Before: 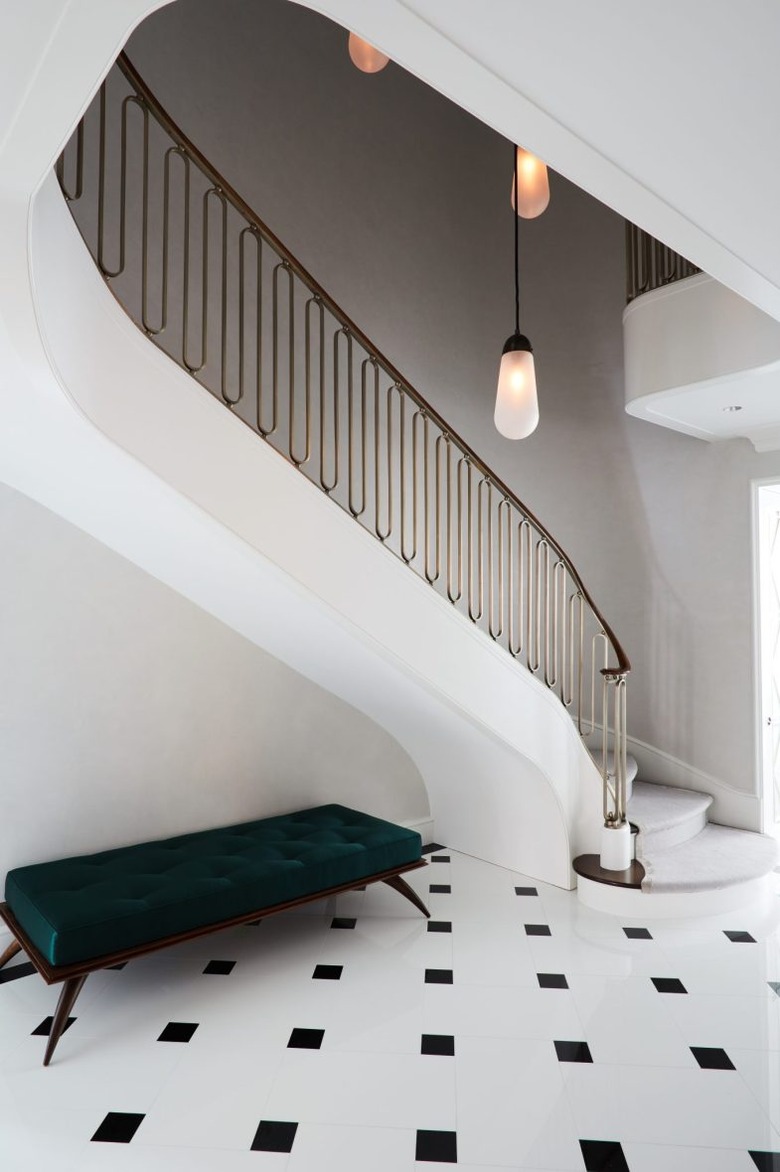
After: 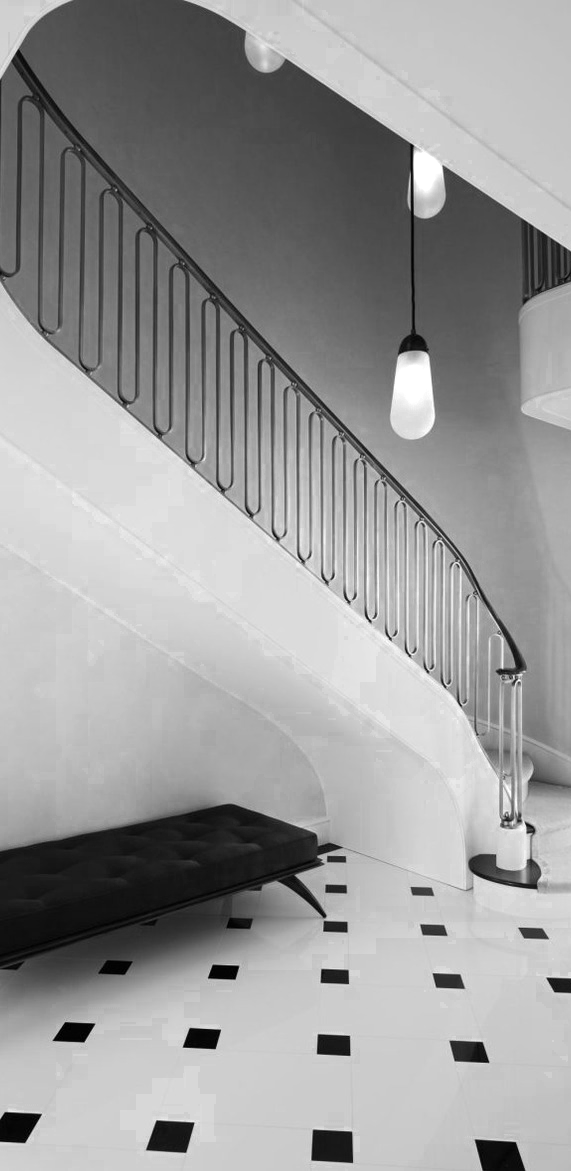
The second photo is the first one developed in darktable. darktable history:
color zones: curves: ch0 [(0, 0.554) (0.146, 0.662) (0.293, 0.86) (0.503, 0.774) (0.637, 0.106) (0.74, 0.072) (0.866, 0.488) (0.998, 0.569)]; ch1 [(0, 0) (0.143, 0) (0.286, 0) (0.429, 0) (0.571, 0) (0.714, 0) (0.857, 0)]
crop: left 13.443%, right 13.31%
